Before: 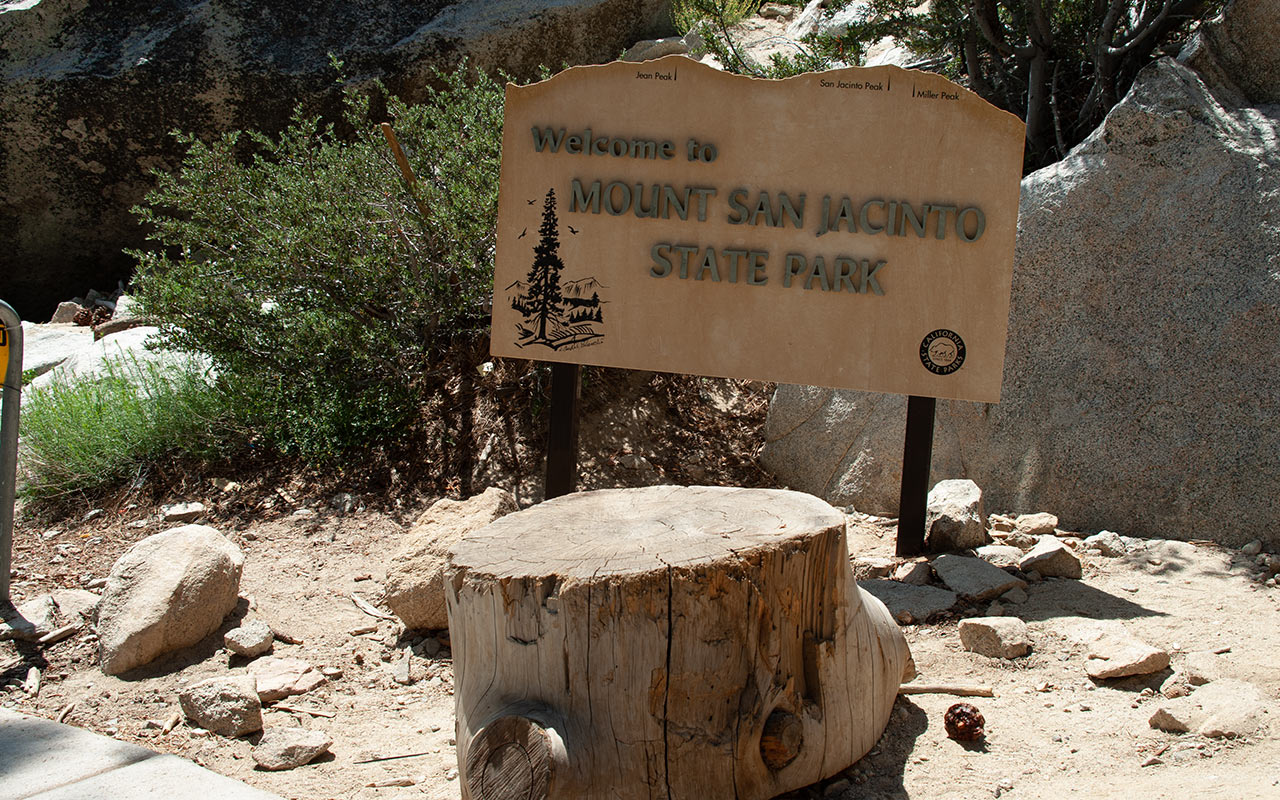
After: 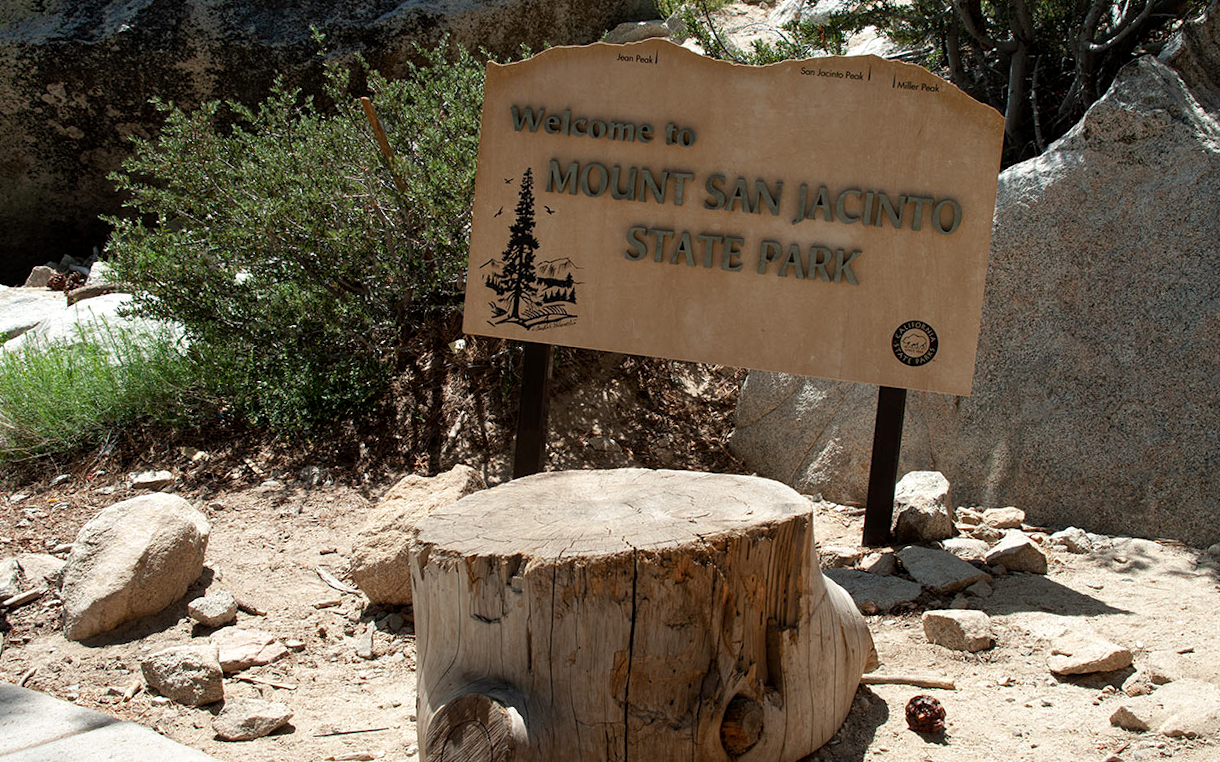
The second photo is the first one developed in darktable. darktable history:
crop and rotate: angle -1.77°
local contrast: highlights 104%, shadows 100%, detail 120%, midtone range 0.2
